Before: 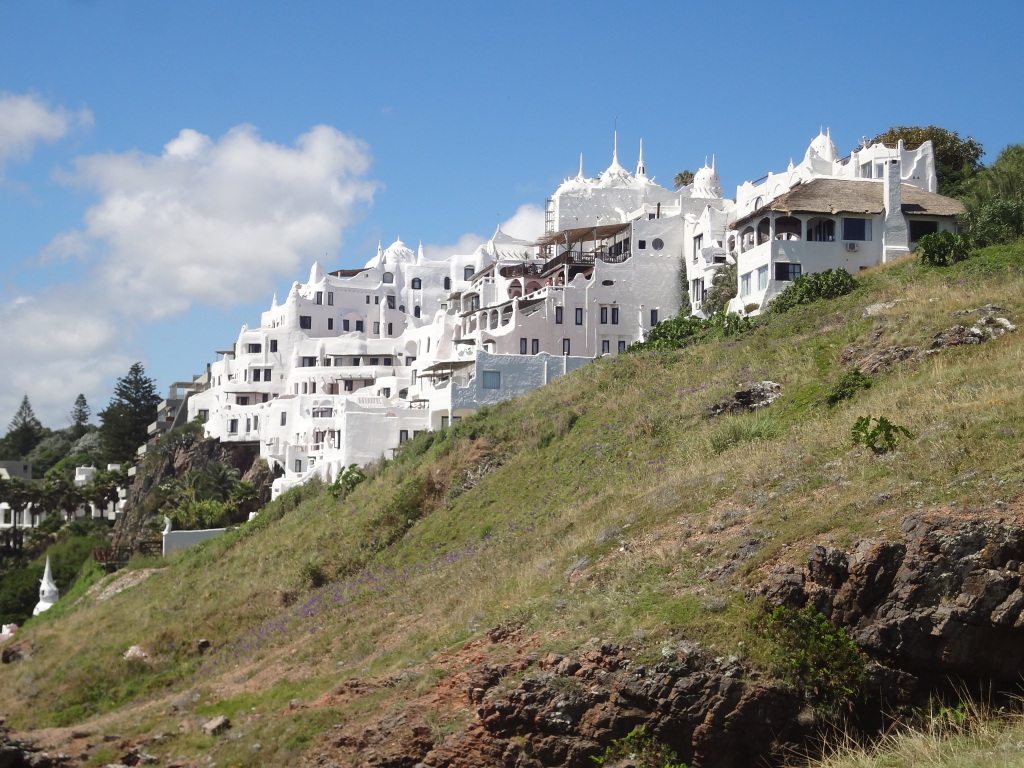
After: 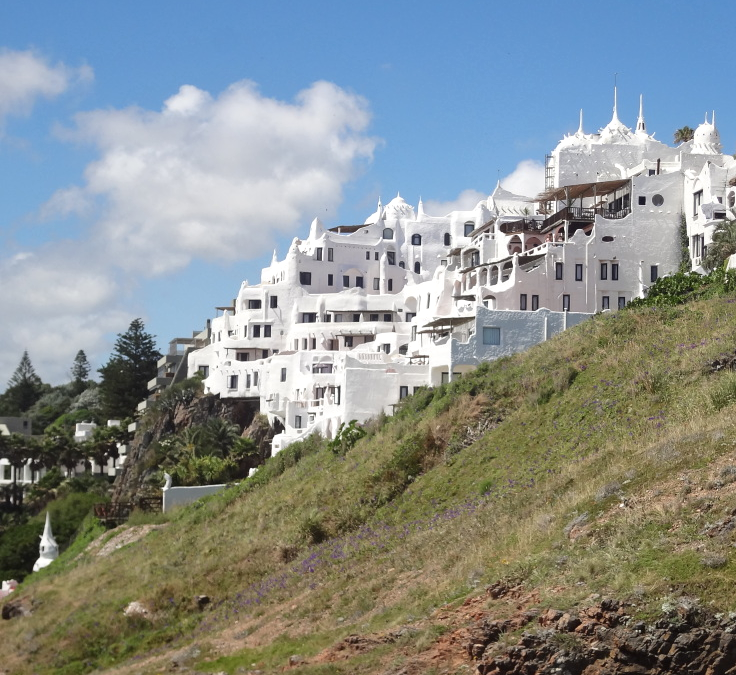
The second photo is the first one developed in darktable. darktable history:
crop: top 5.803%, right 27.864%, bottom 5.804%
local contrast: mode bilateral grid, contrast 20, coarseness 50, detail 120%, midtone range 0.2
